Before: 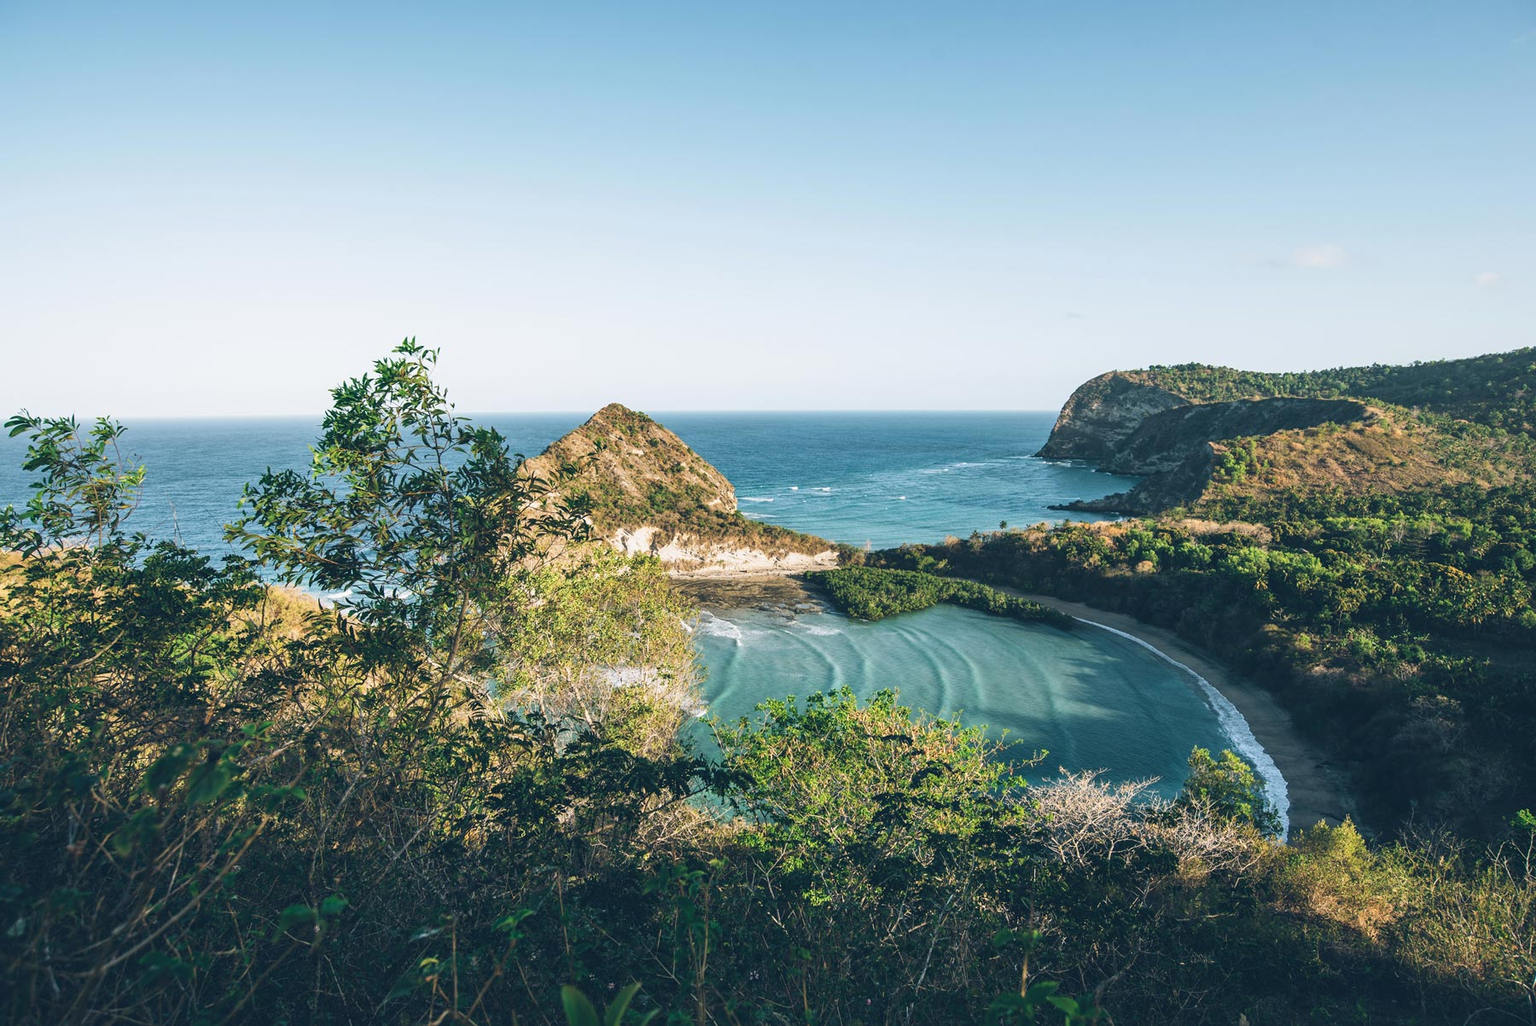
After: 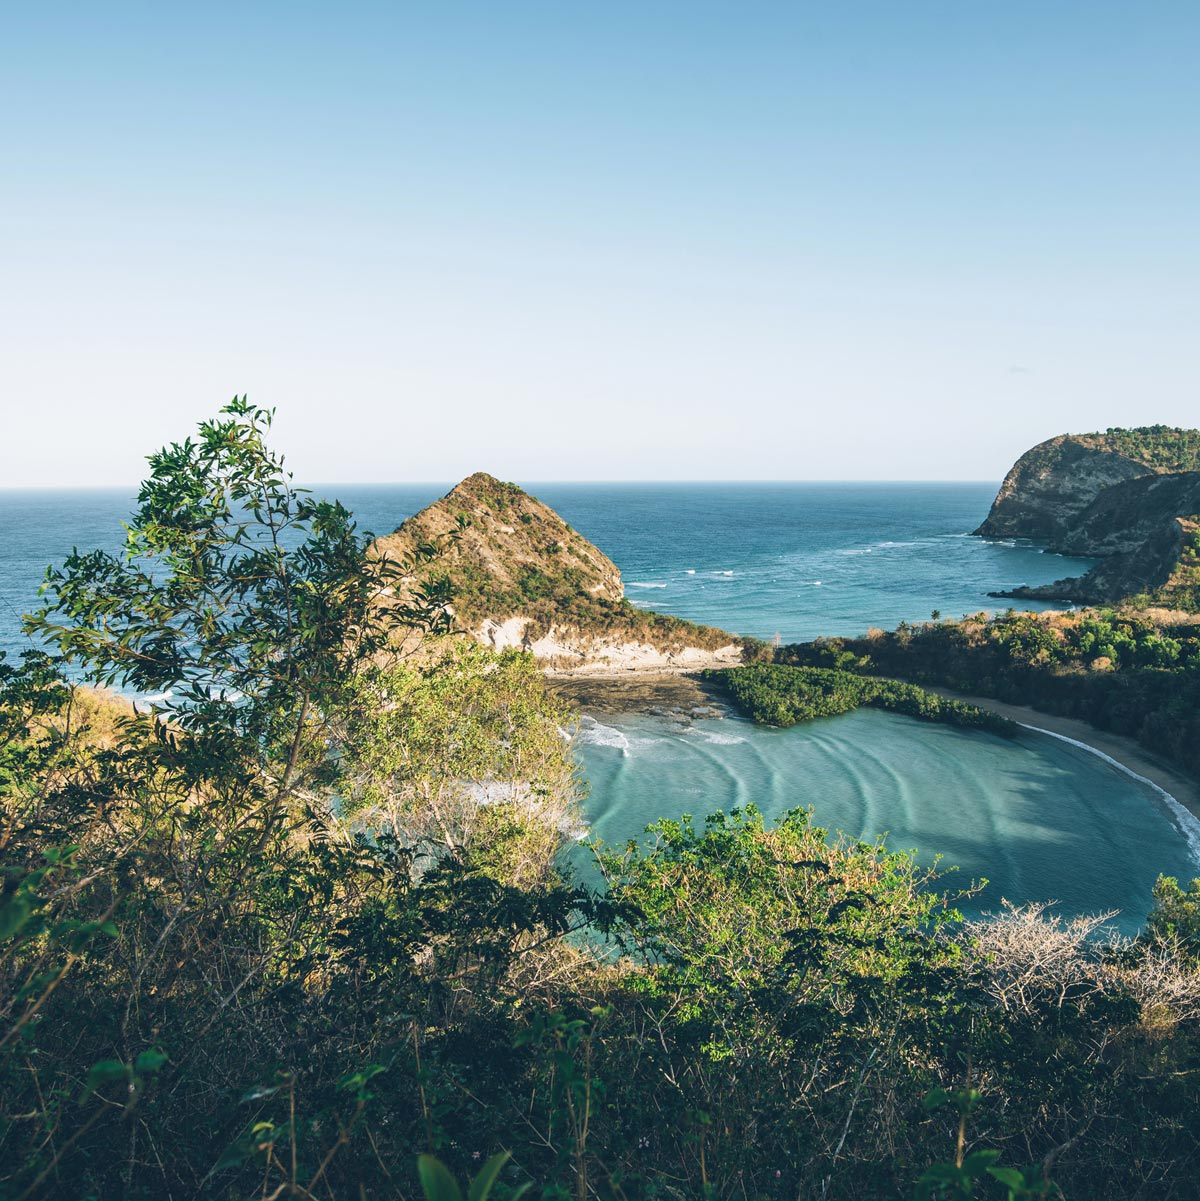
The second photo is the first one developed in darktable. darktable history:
crop and rotate: left 13.343%, right 19.962%
